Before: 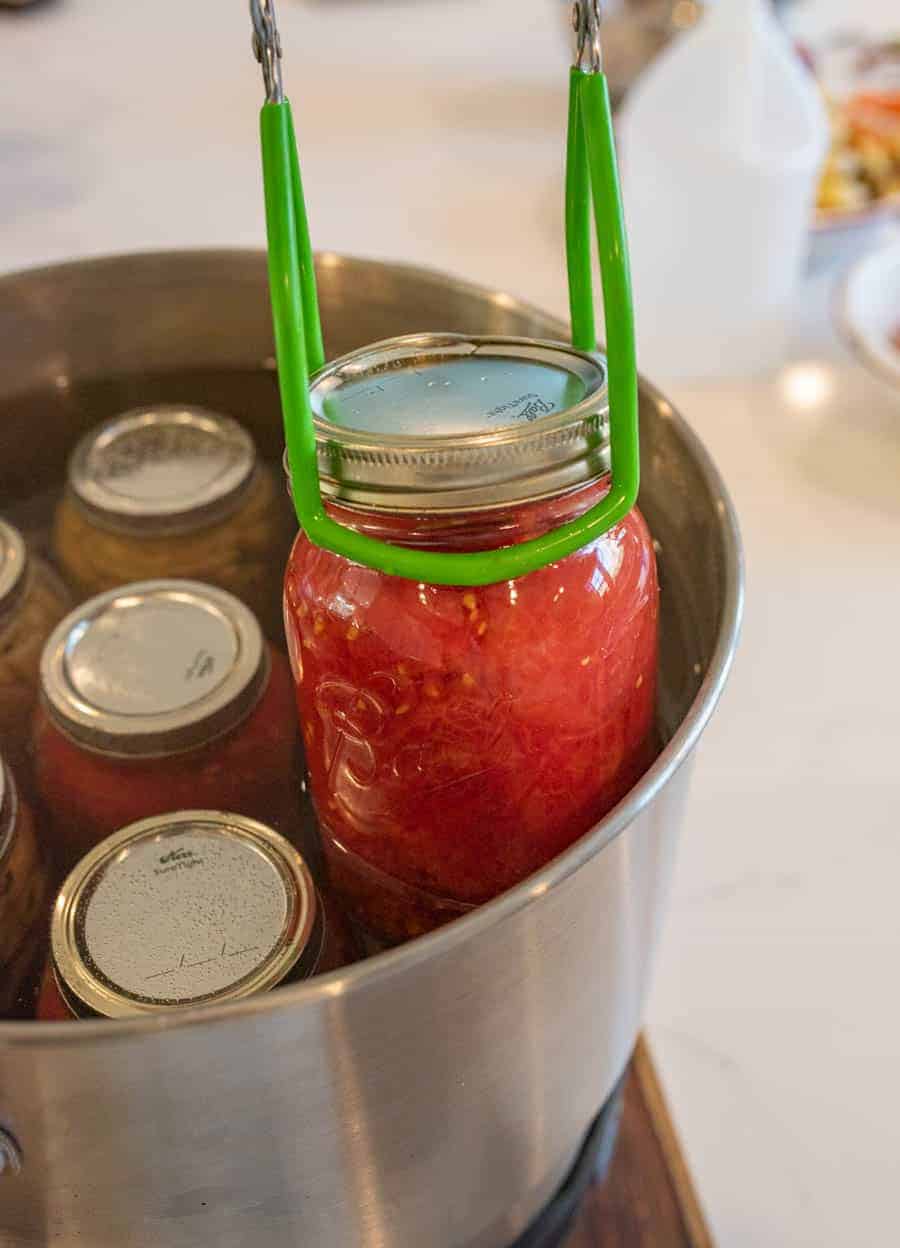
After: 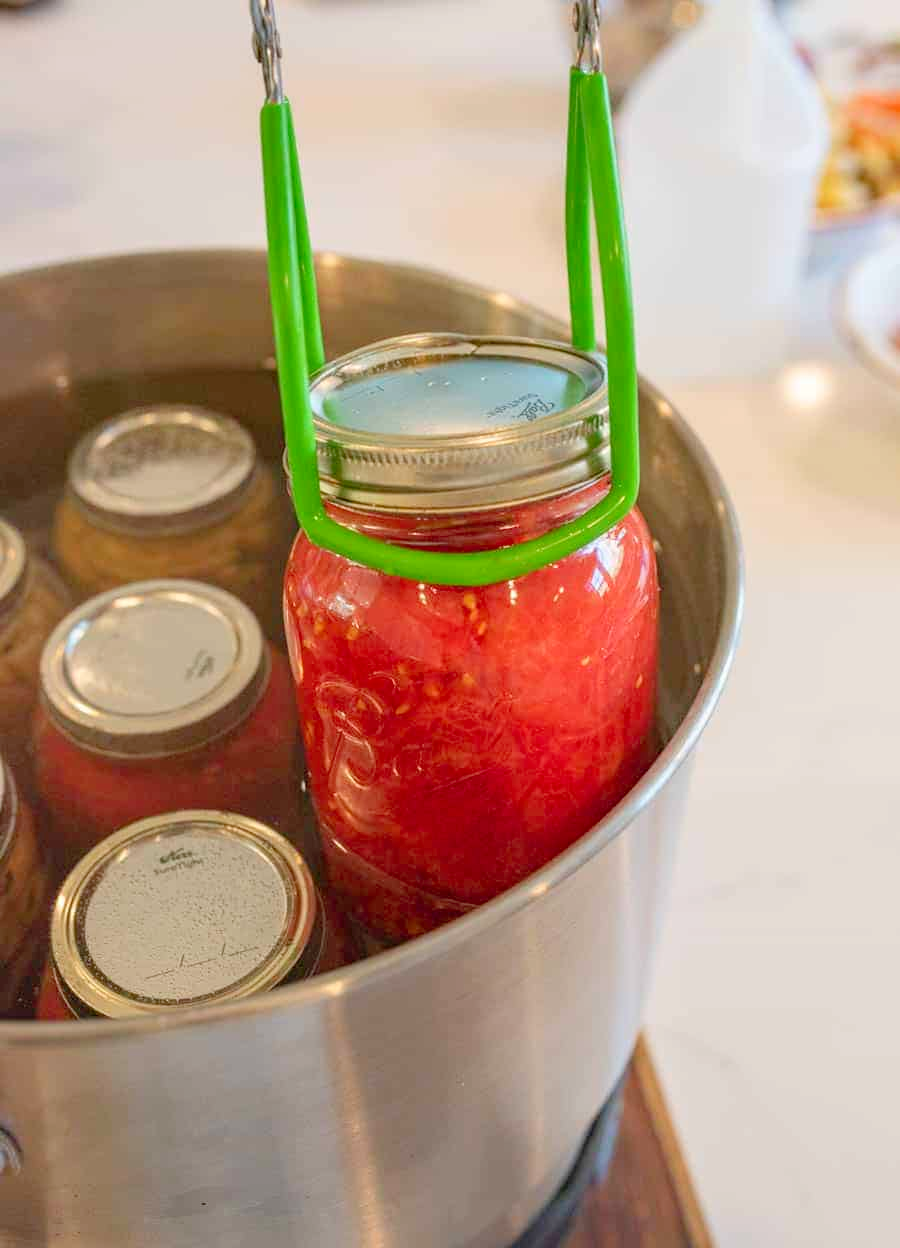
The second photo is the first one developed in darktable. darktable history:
color calibration: illuminant same as pipeline (D50), adaptation XYZ, x 0.347, y 0.357, temperature 5005.29 K
levels: levels [0, 0.445, 1]
